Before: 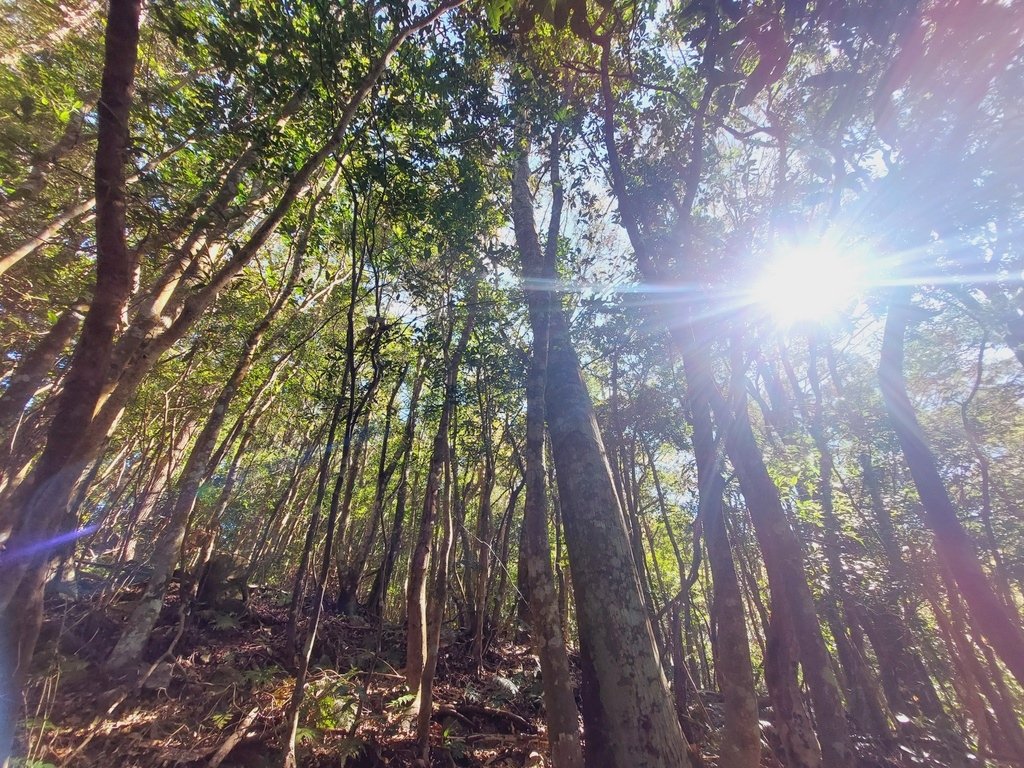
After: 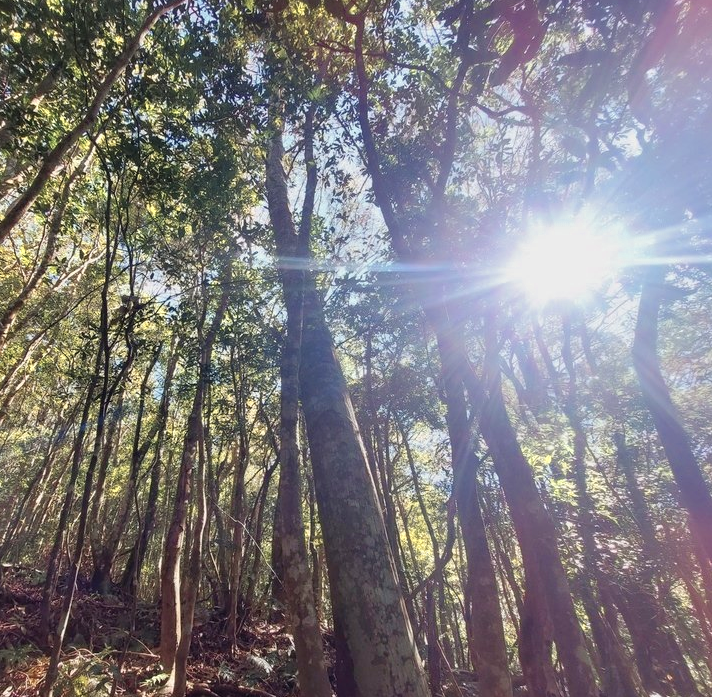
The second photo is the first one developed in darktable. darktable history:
crop and rotate: left 24.034%, top 2.838%, right 6.406%, bottom 6.299%
color zones: curves: ch0 [(0, 0.473) (0.001, 0.473) (0.226, 0.548) (0.4, 0.589) (0.525, 0.54) (0.728, 0.403) (0.999, 0.473) (1, 0.473)]; ch1 [(0, 0.619) (0.001, 0.619) (0.234, 0.388) (0.4, 0.372) (0.528, 0.422) (0.732, 0.53) (0.999, 0.619) (1, 0.619)]; ch2 [(0, 0.547) (0.001, 0.547) (0.226, 0.45) (0.4, 0.525) (0.525, 0.585) (0.8, 0.511) (0.999, 0.547) (1, 0.547)]
tone equalizer: on, module defaults
